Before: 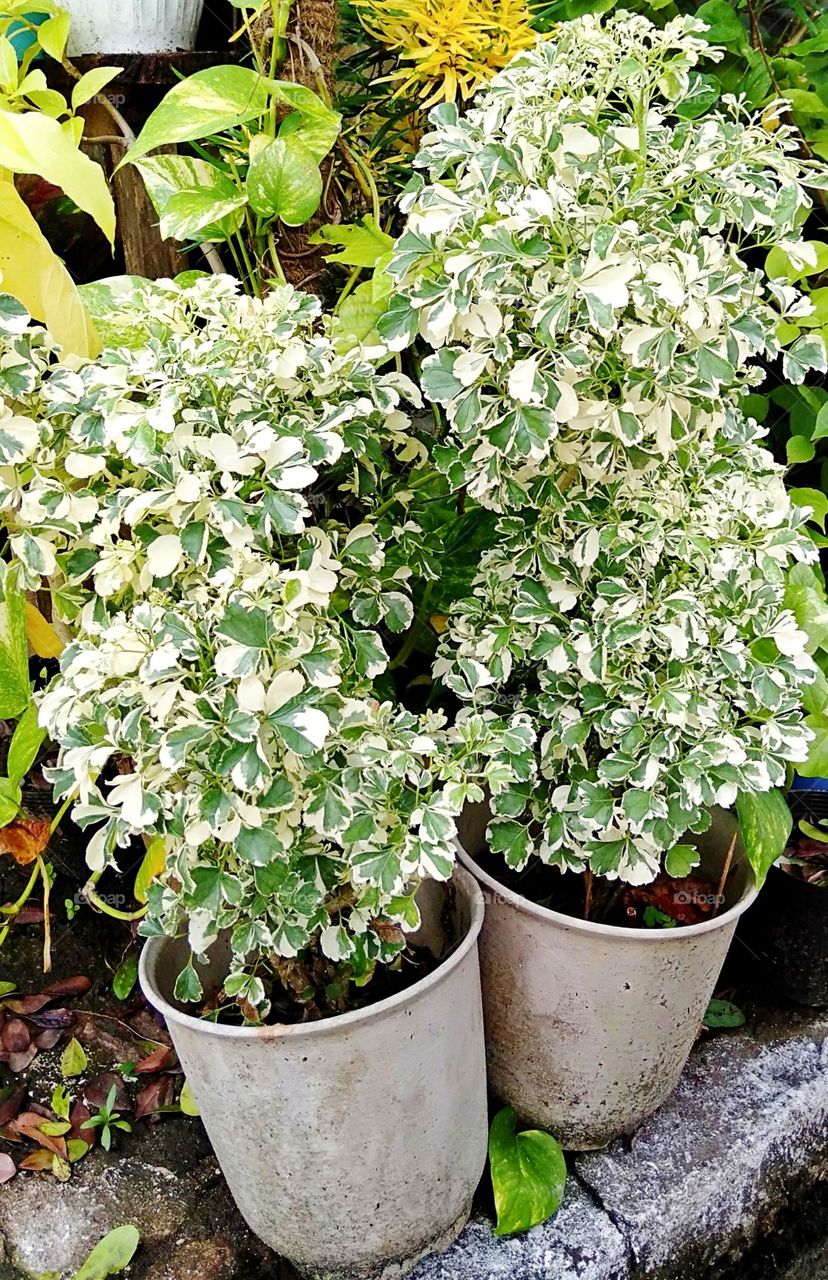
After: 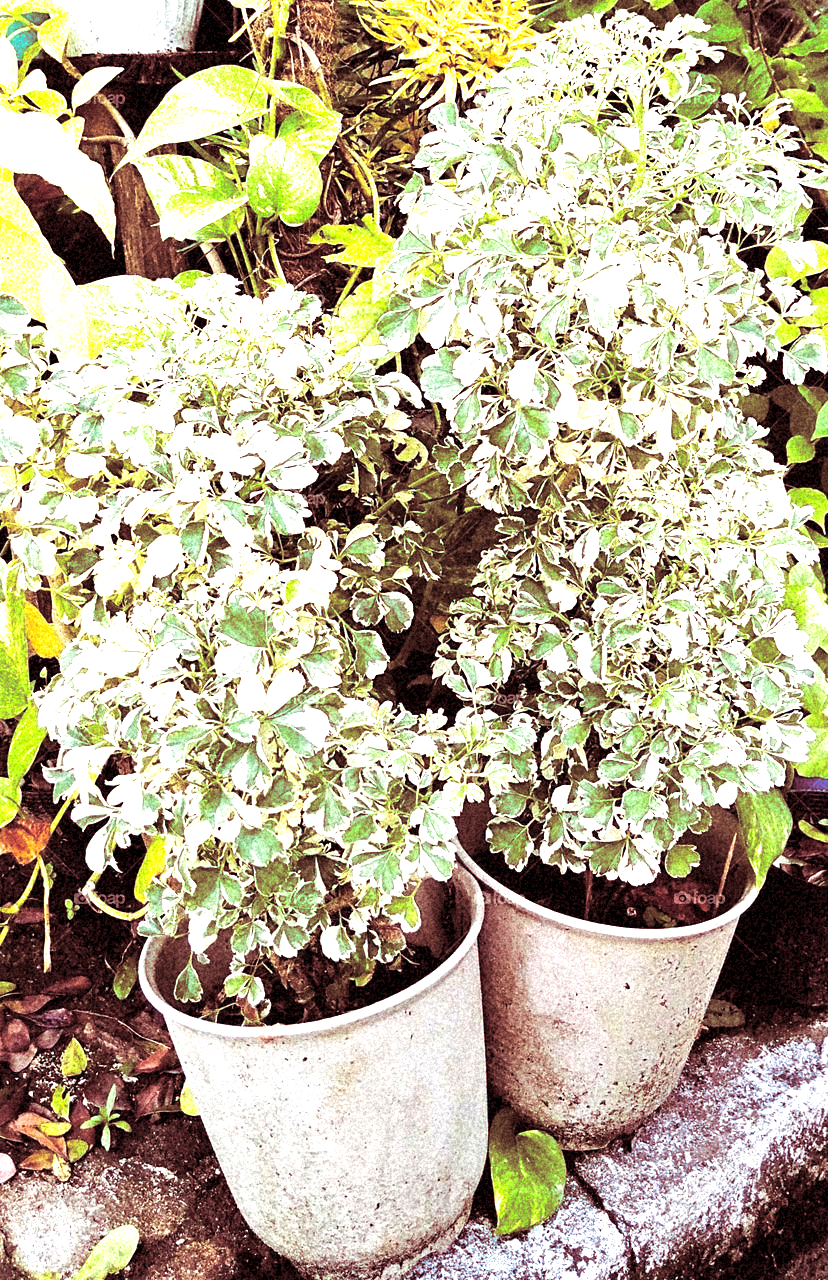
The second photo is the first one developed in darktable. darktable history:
grain: coarseness 46.9 ISO, strength 50.21%, mid-tones bias 0%
exposure: exposure 1.15 EV, compensate highlight preservation false
split-toning: highlights › saturation 0, balance -61.83
